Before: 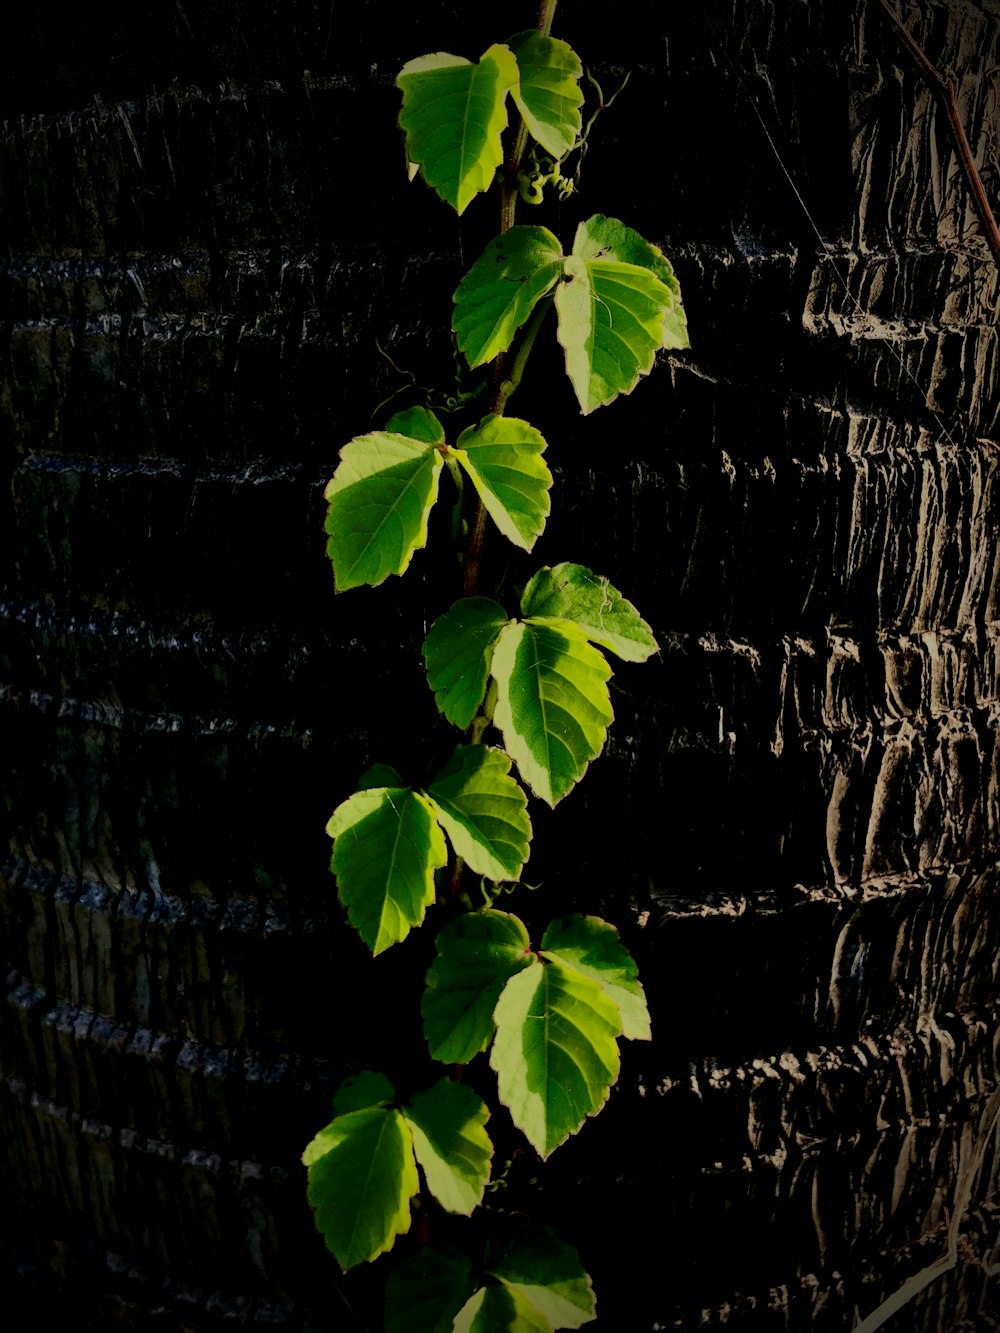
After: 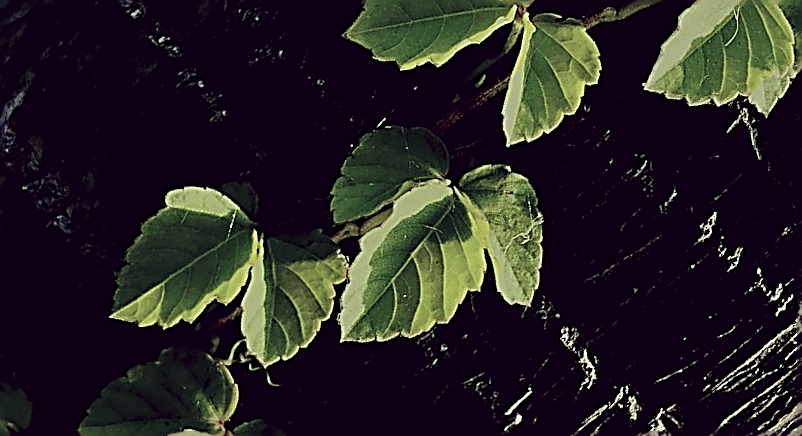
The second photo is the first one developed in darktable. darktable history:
color correction: highlights a* -20.17, highlights b* 21, shadows a* 19.99, shadows b* -20.93, saturation 0.431
sharpen: amount 1.983
crop and rotate: angle -45.6°, top 16.464%, right 0.886%, bottom 11.673%
